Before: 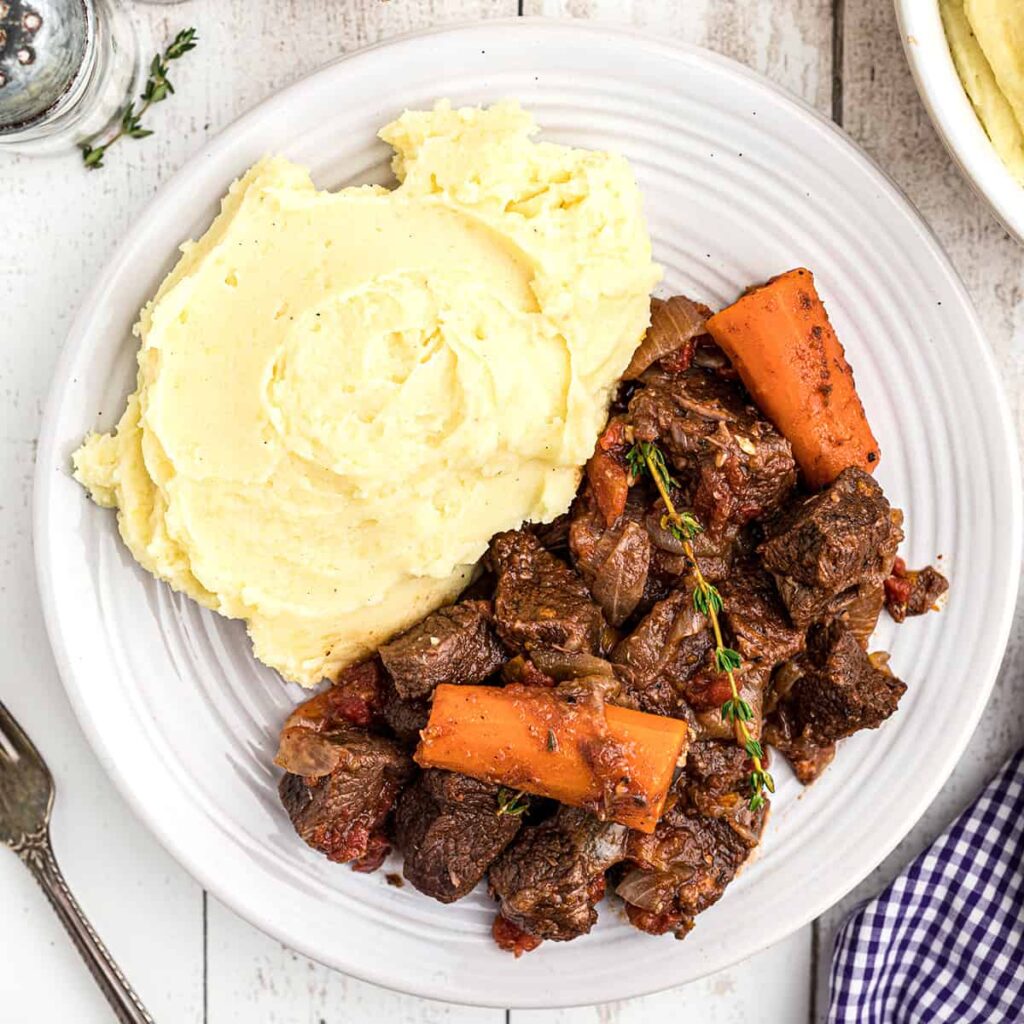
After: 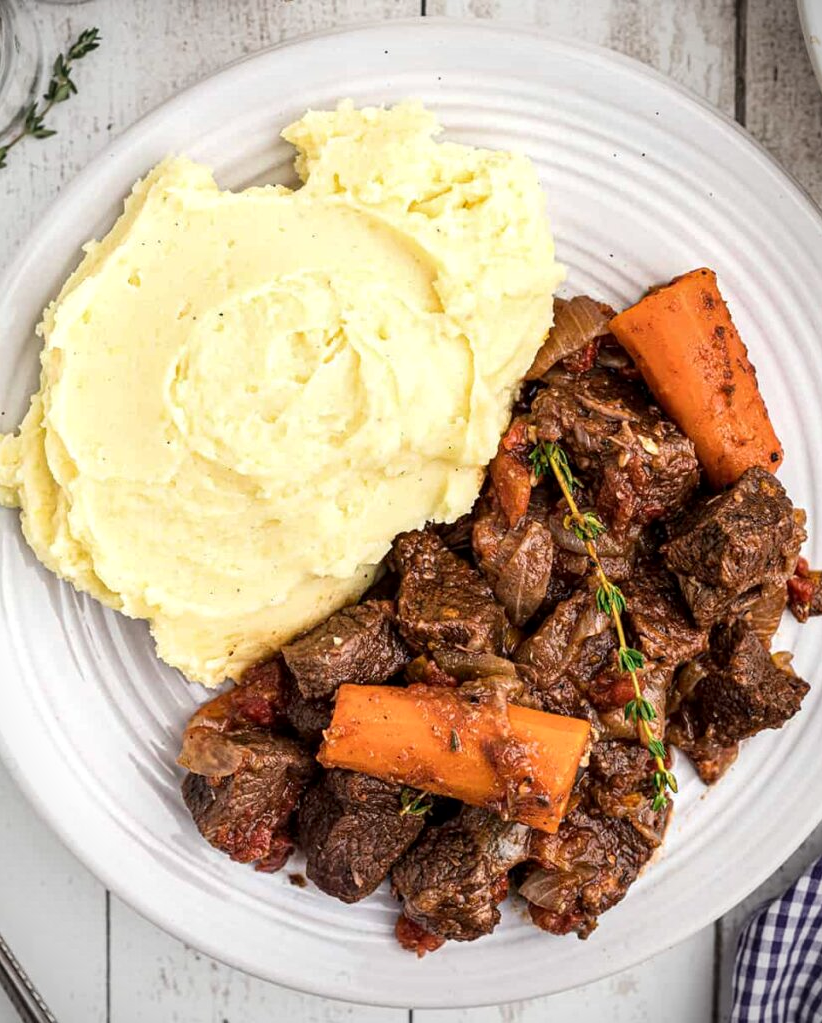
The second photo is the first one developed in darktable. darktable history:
local contrast: mode bilateral grid, contrast 19, coarseness 50, detail 119%, midtone range 0.2
crop and rotate: left 9.563%, right 10.122%
vignetting: center (0, 0.006)
